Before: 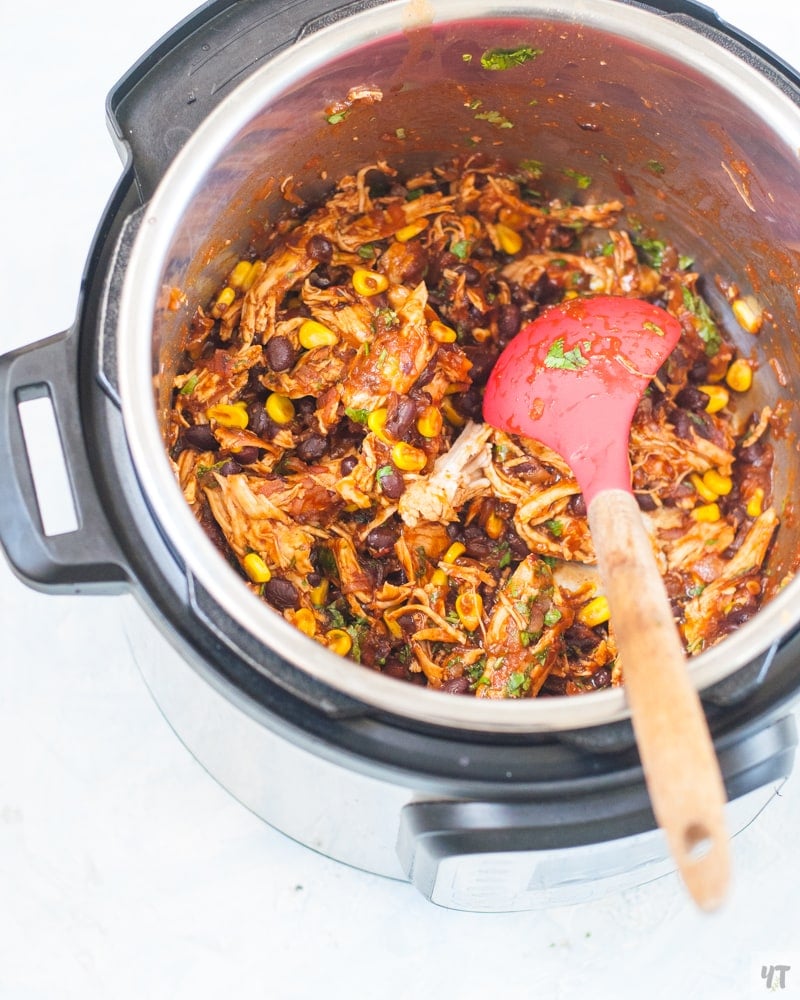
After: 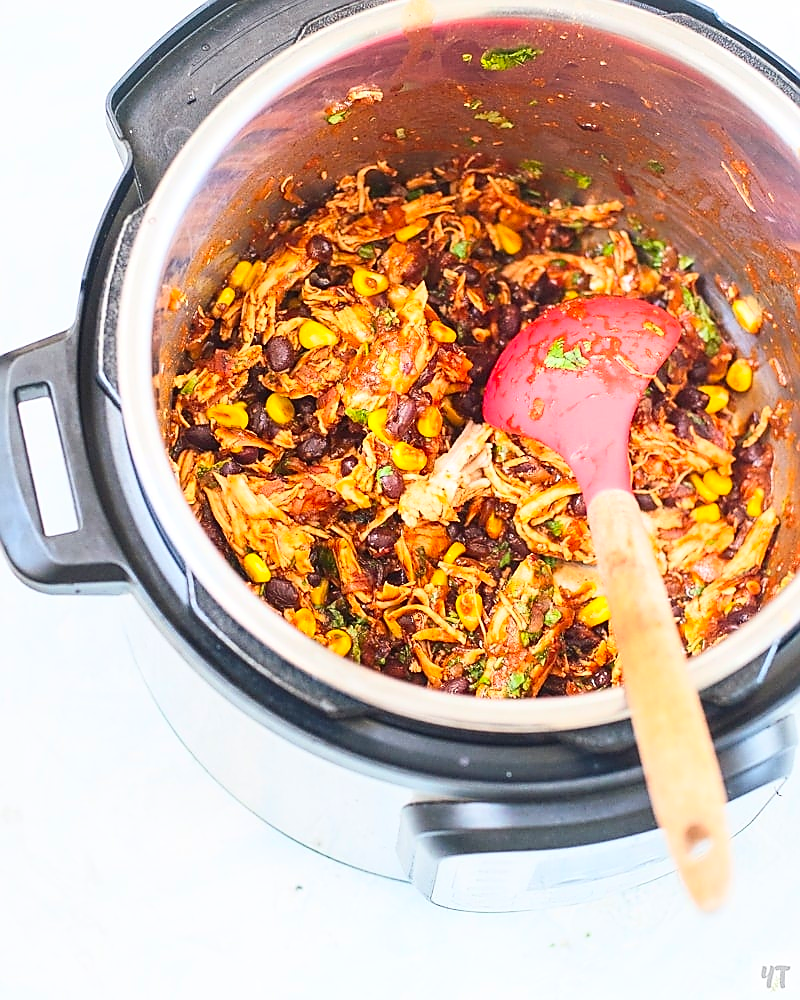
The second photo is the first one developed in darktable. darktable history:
contrast brightness saturation: contrast 0.23, brightness 0.1, saturation 0.29
sharpen: radius 1.4, amount 1.25, threshold 0.7
